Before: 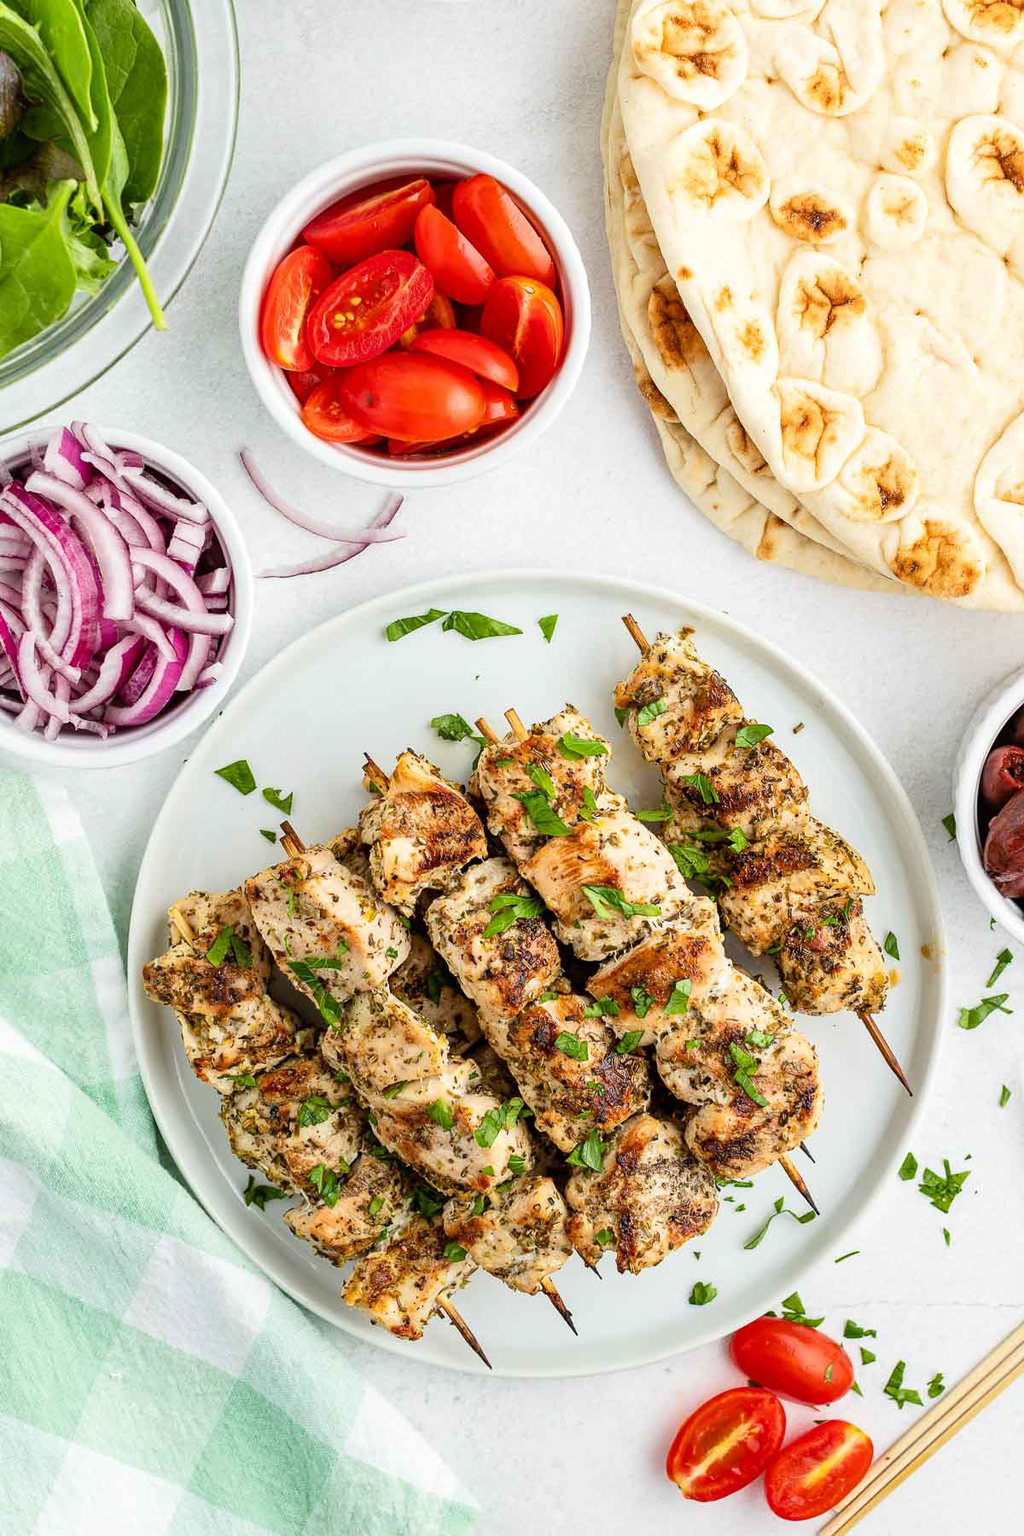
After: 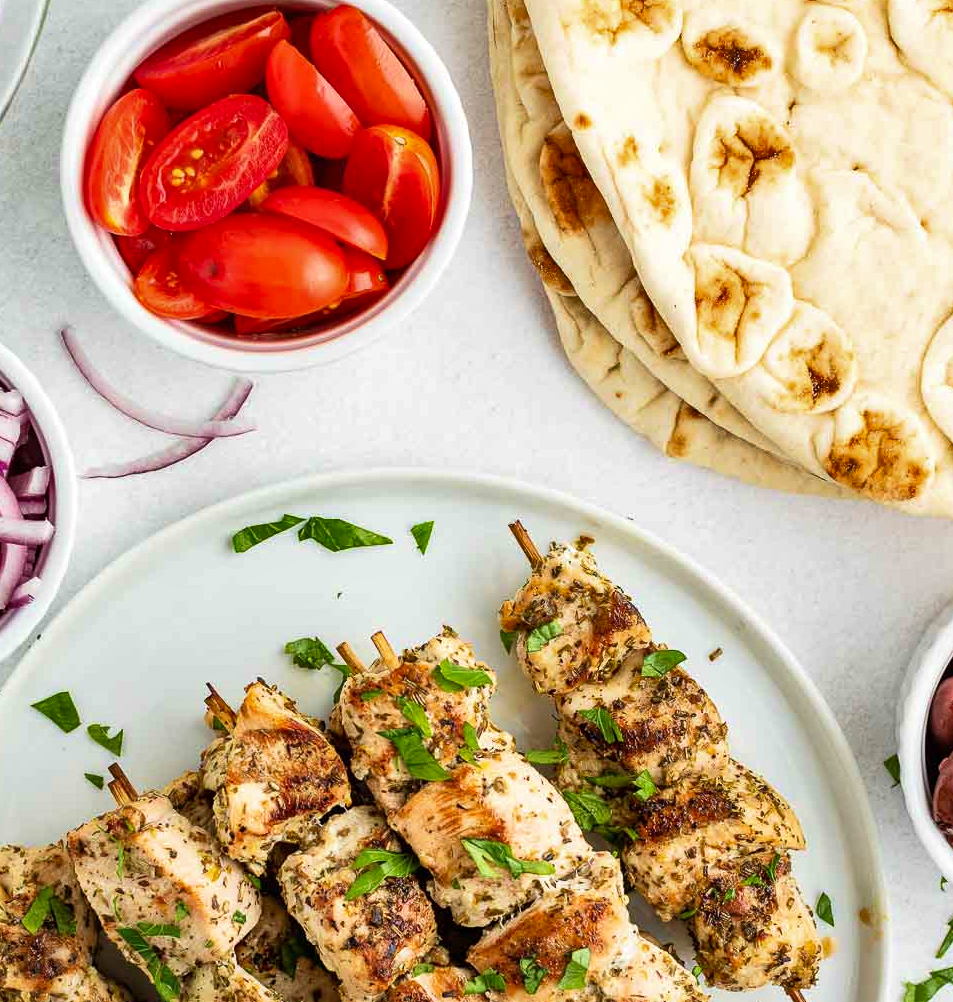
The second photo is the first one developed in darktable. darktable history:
crop: left 18.38%, top 11.092%, right 2.134%, bottom 33.217%
velvia: on, module defaults
shadows and highlights: shadows 49, highlights -41, soften with gaussian
